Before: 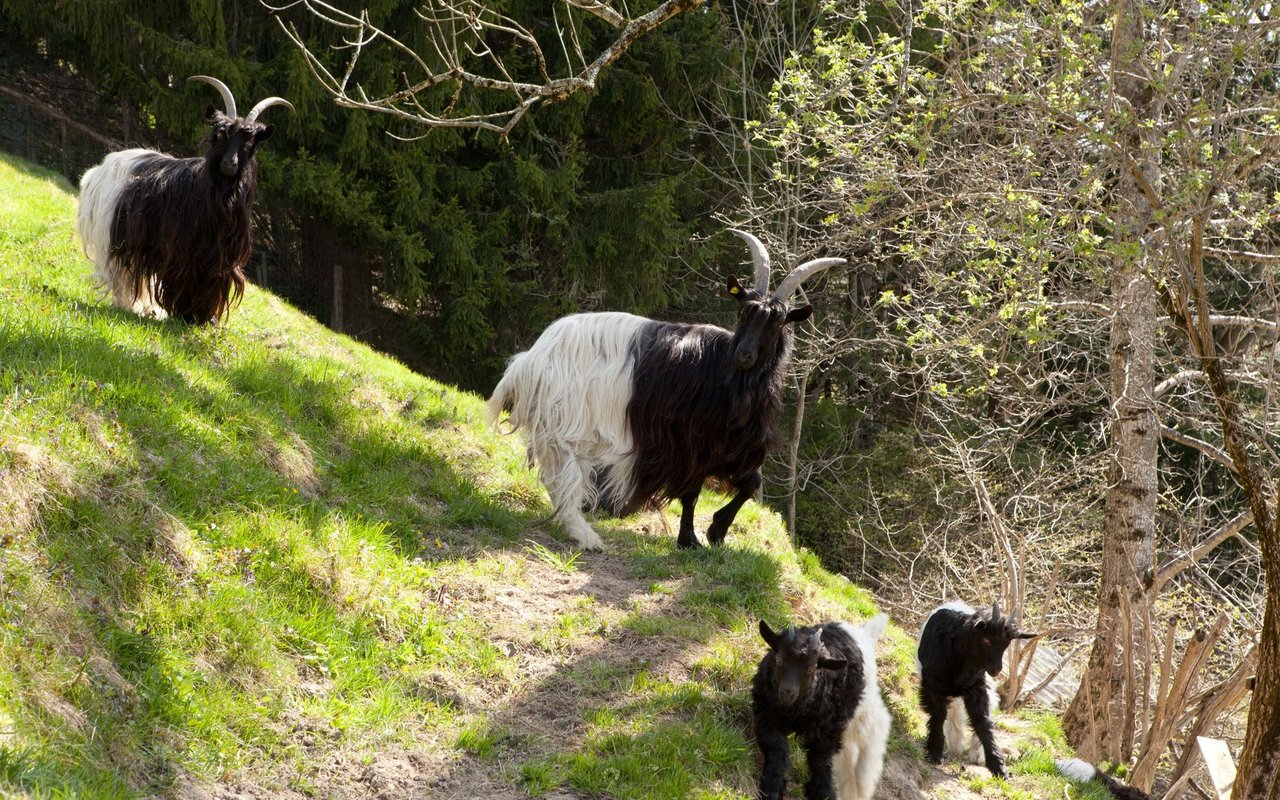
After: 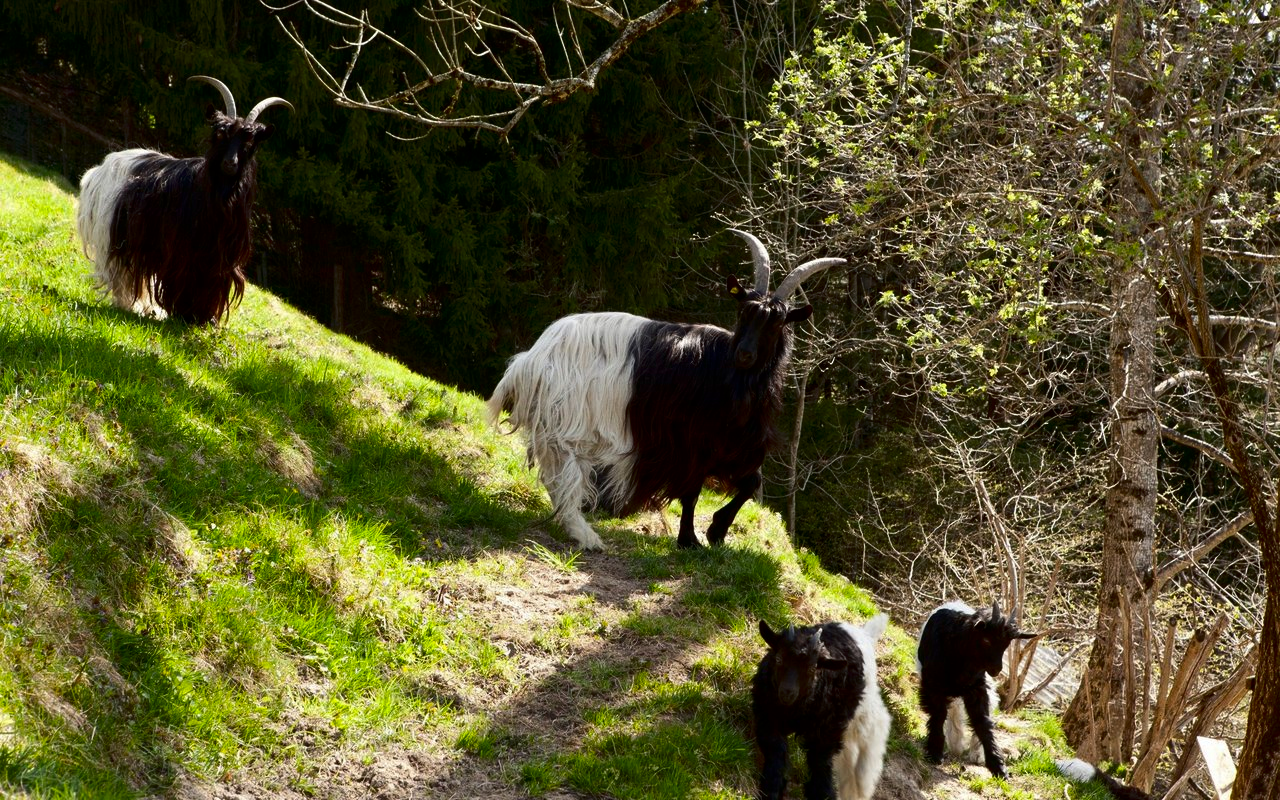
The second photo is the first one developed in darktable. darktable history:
contrast brightness saturation: contrast 0.103, brightness -0.266, saturation 0.146
